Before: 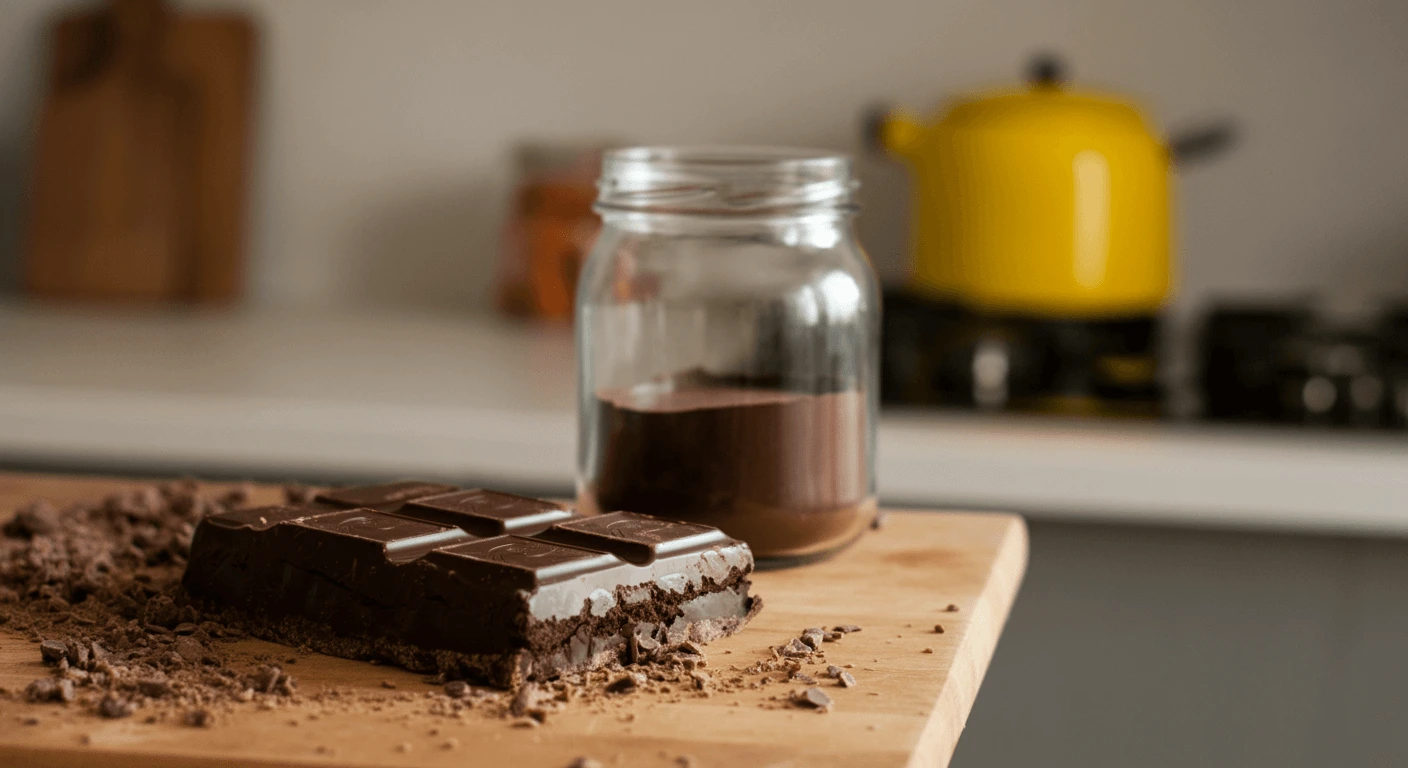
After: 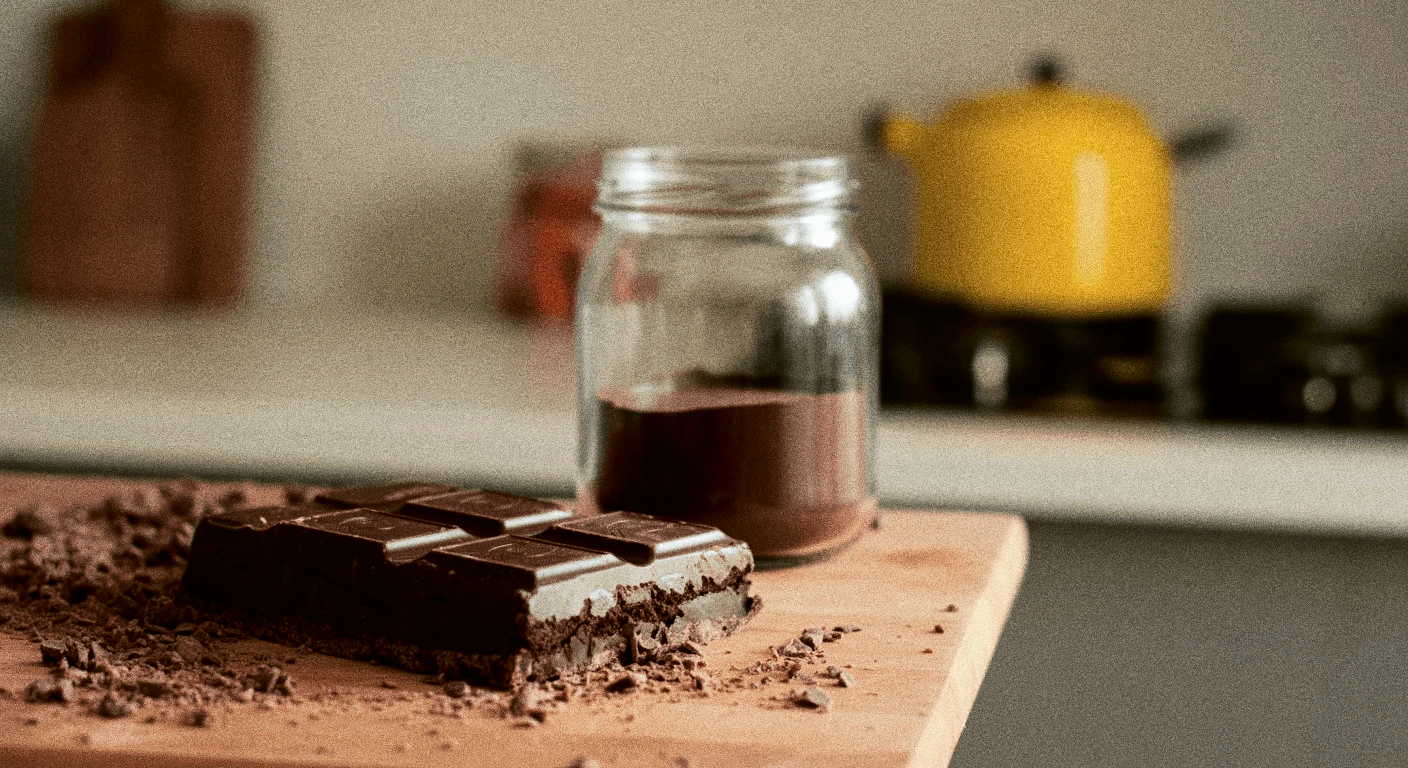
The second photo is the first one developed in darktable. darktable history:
tone curve: curves: ch0 [(0.003, 0) (0.066, 0.023) (0.149, 0.094) (0.264, 0.238) (0.395, 0.421) (0.517, 0.56) (0.688, 0.743) (0.813, 0.846) (1, 1)]; ch1 [(0, 0) (0.164, 0.115) (0.337, 0.332) (0.39, 0.398) (0.464, 0.461) (0.501, 0.5) (0.507, 0.503) (0.534, 0.537) (0.577, 0.59) (0.652, 0.681) (0.733, 0.749) (0.811, 0.796) (1, 1)]; ch2 [(0, 0) (0.337, 0.382) (0.464, 0.476) (0.501, 0.502) (0.527, 0.54) (0.551, 0.565) (0.6, 0.59) (0.687, 0.675) (1, 1)], color space Lab, independent channels, preserve colors none
grain: coarseness 10.62 ISO, strength 55.56%
